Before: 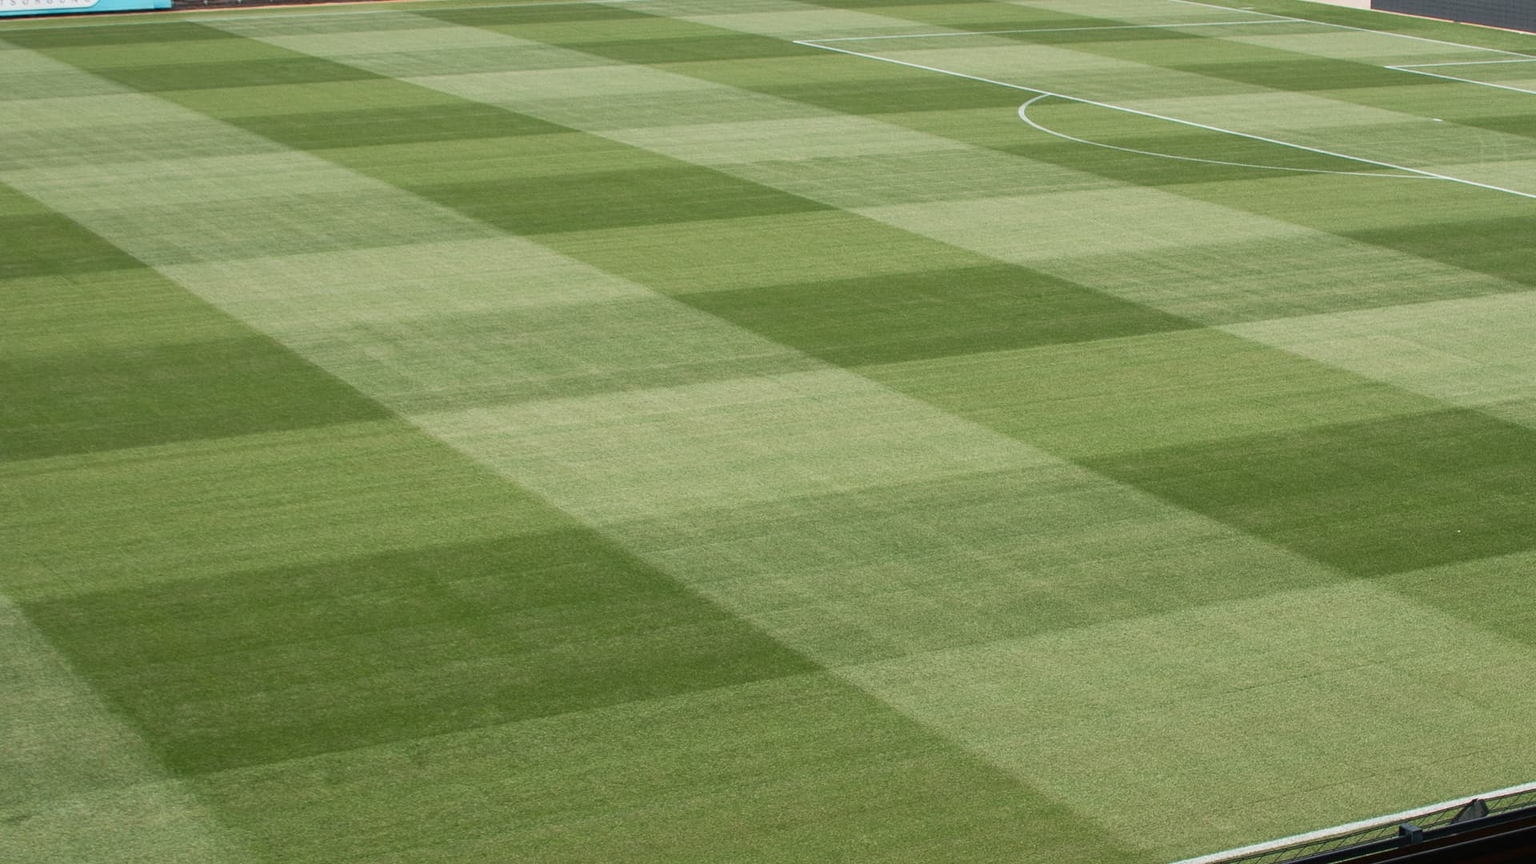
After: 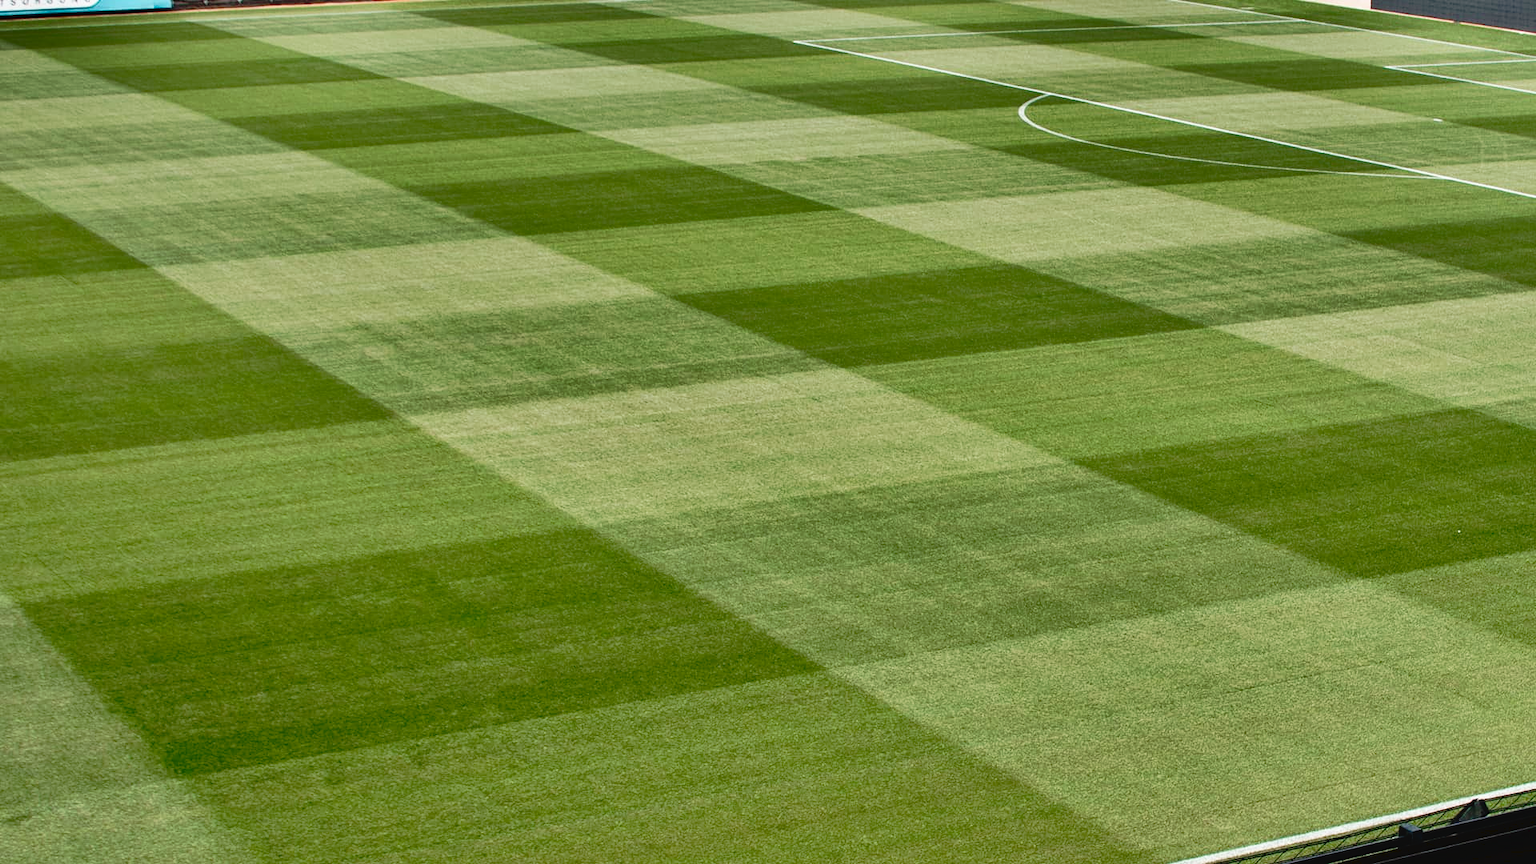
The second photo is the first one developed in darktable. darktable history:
contrast brightness saturation: contrast 0.03, brightness -0.04
shadows and highlights: shadows 20.91, highlights -82.73, soften with gaussian
tone curve: curves: ch0 [(0, 0) (0.003, 0.033) (0.011, 0.033) (0.025, 0.036) (0.044, 0.039) (0.069, 0.04) (0.1, 0.043) (0.136, 0.052) (0.177, 0.085) (0.224, 0.14) (0.277, 0.225) (0.335, 0.333) (0.399, 0.419) (0.468, 0.51) (0.543, 0.603) (0.623, 0.713) (0.709, 0.808) (0.801, 0.901) (0.898, 0.98) (1, 1)], preserve colors none
sharpen: radius 5.325, amount 0.312, threshold 26.433
